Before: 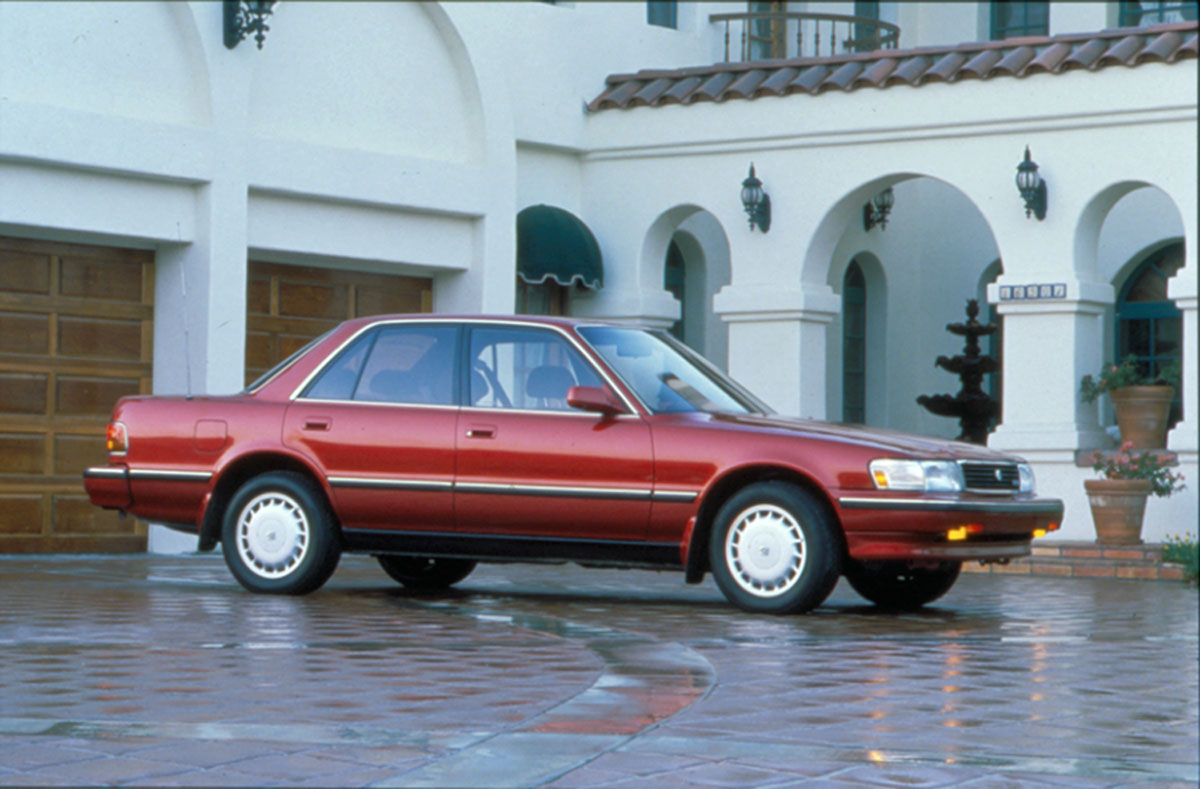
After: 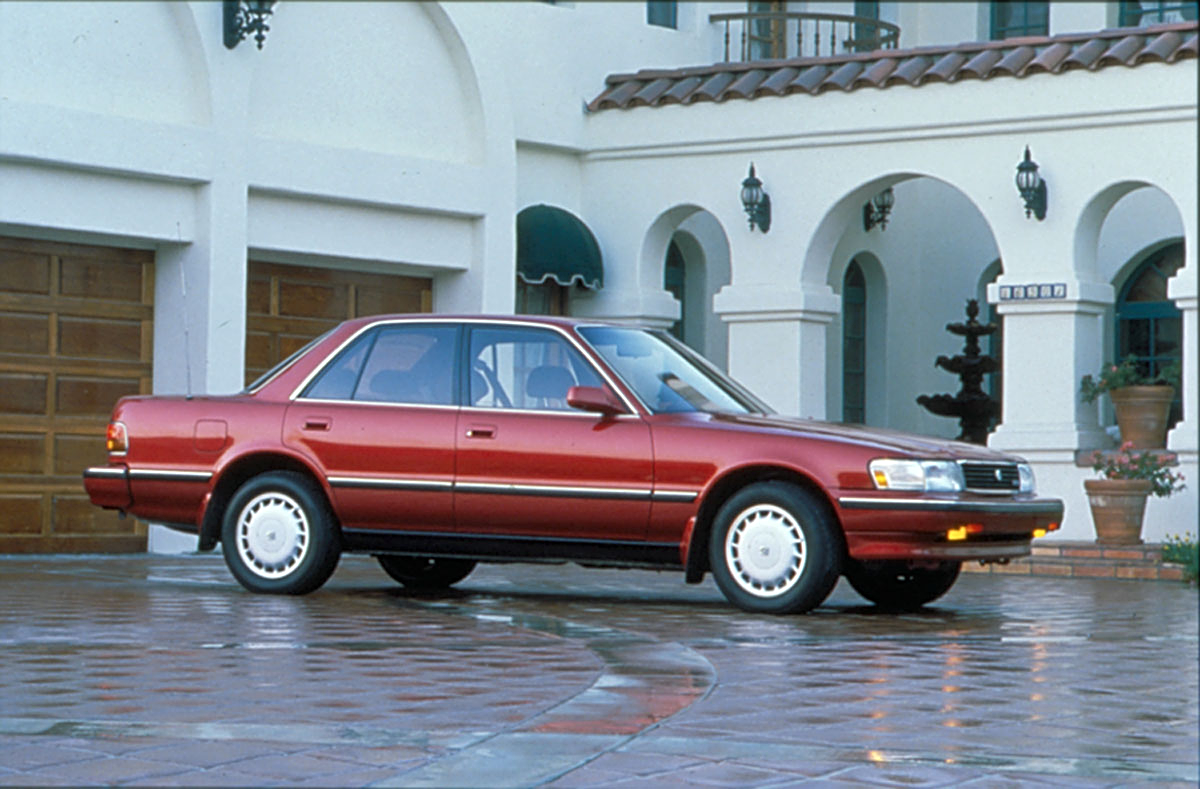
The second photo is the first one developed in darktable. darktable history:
sharpen: radius 2.737
